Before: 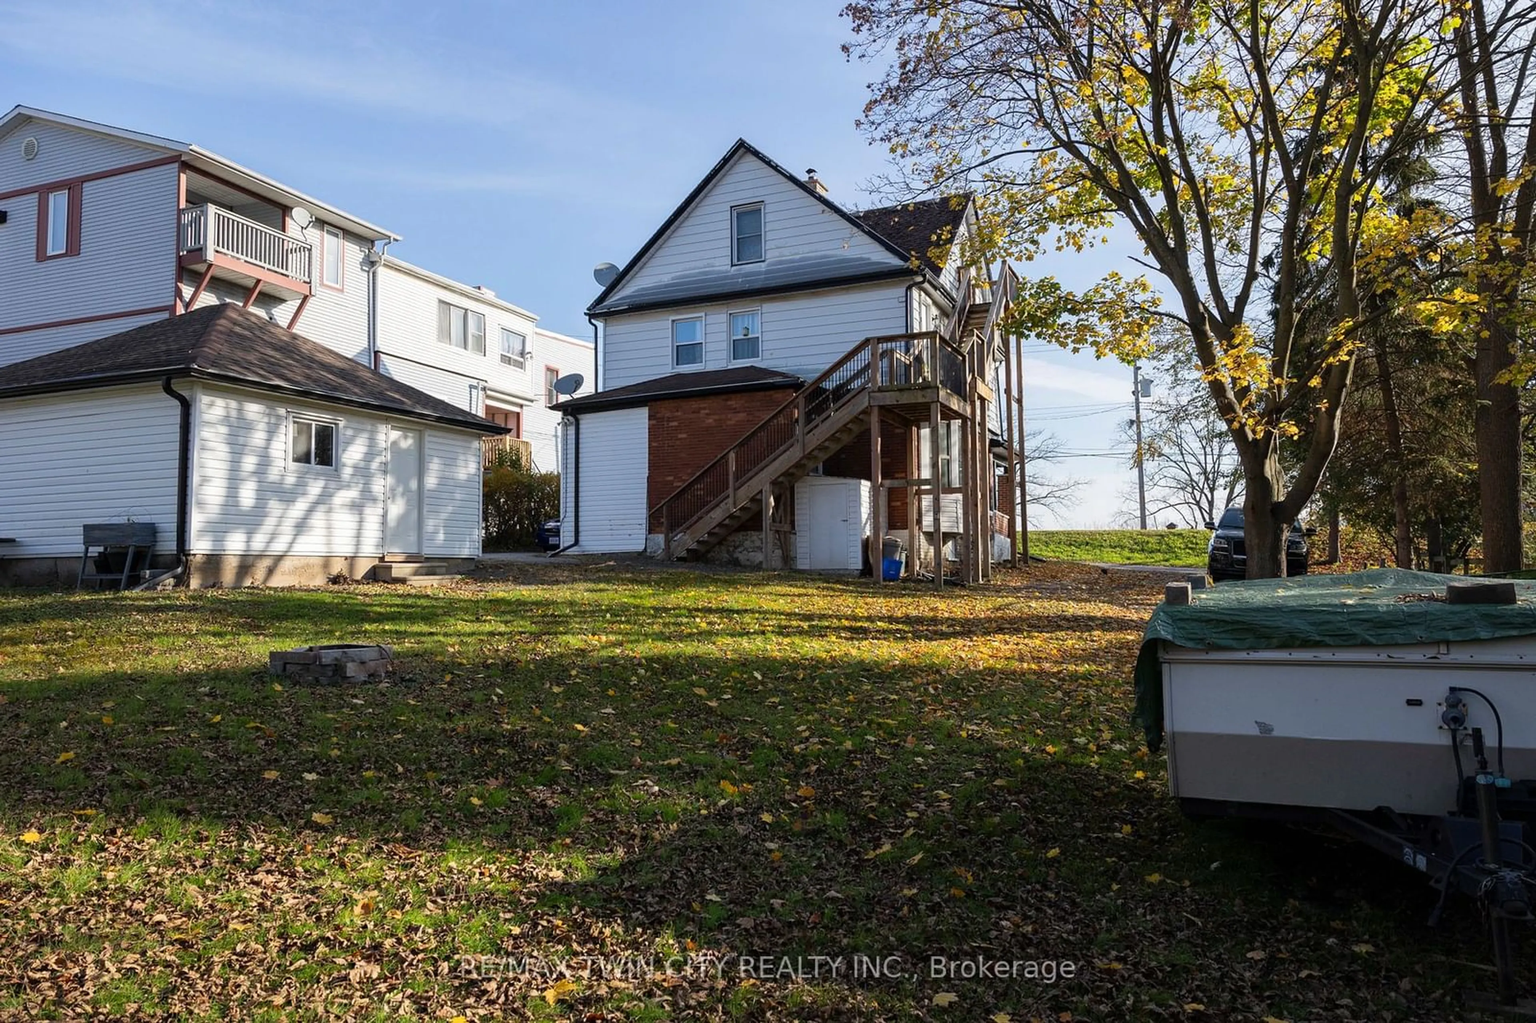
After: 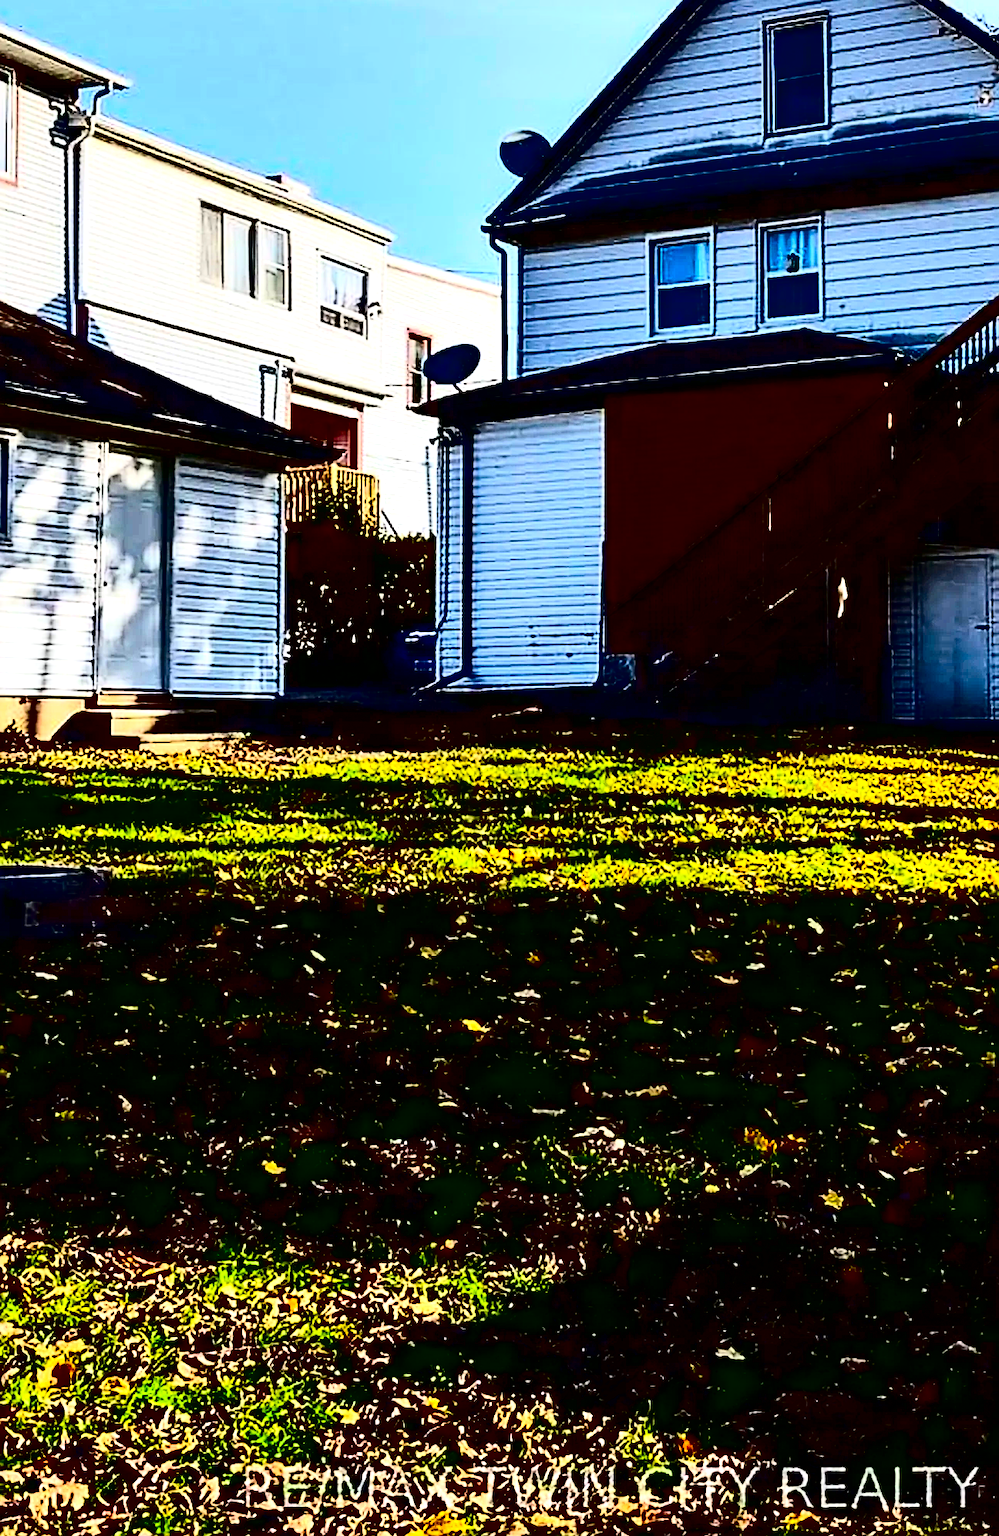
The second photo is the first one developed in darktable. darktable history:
crop and rotate: left 21.771%, top 19.086%, right 44.445%, bottom 2.997%
contrast equalizer: y [[0.6 ×6], [0.55 ×6], [0 ×6], [0 ×6], [0 ×6]]
sharpen: radius 2.558, amount 0.644
contrast brightness saturation: contrast 0.787, brightness -0.994, saturation 0.986
